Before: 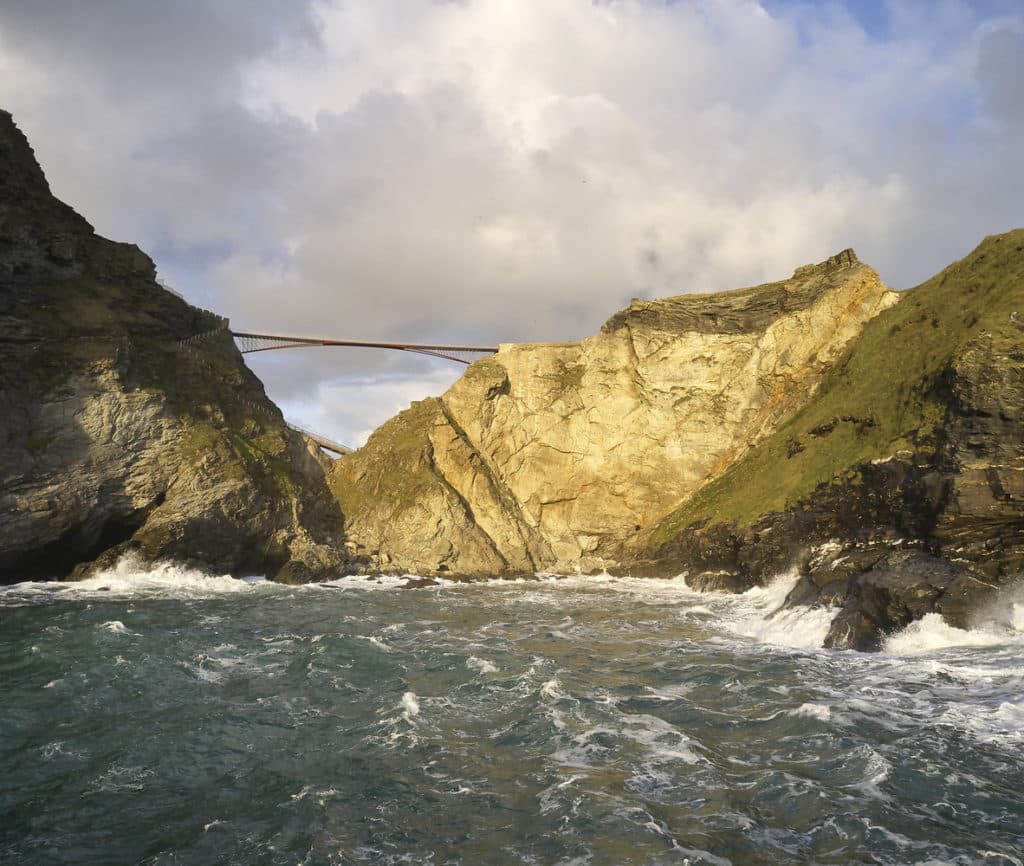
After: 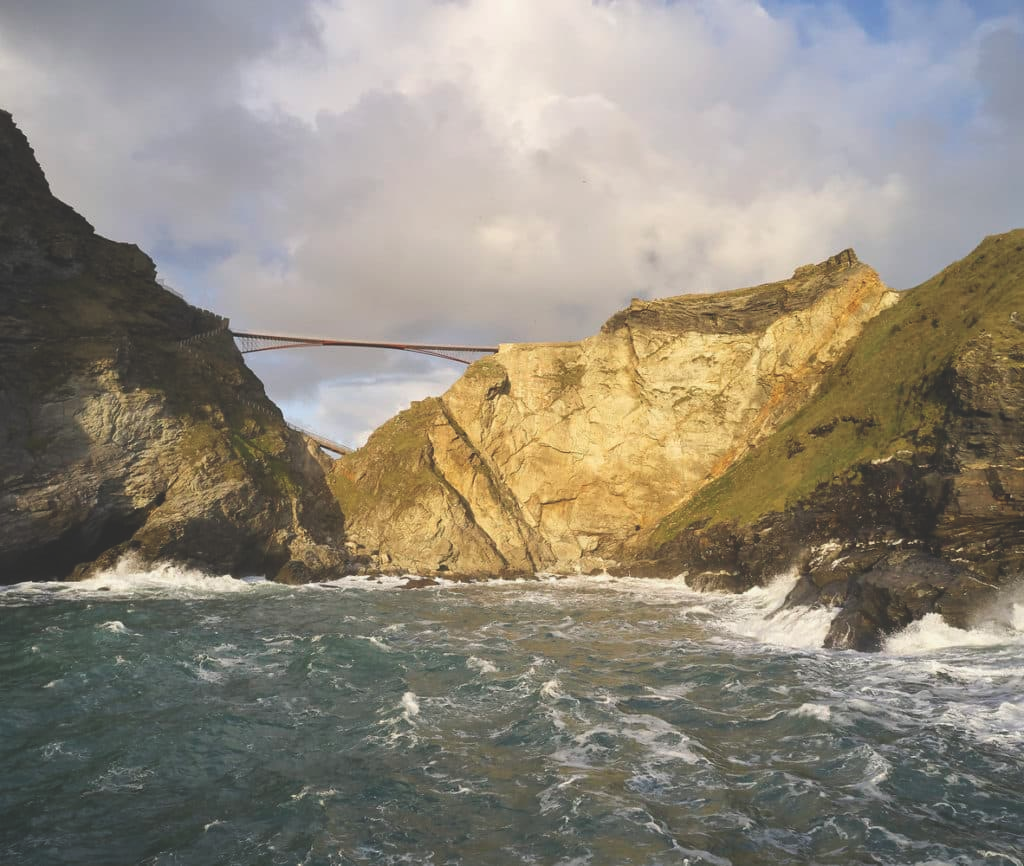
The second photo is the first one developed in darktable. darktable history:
exposure: black level correction -0.026, exposure -0.118 EV, compensate highlight preservation false
